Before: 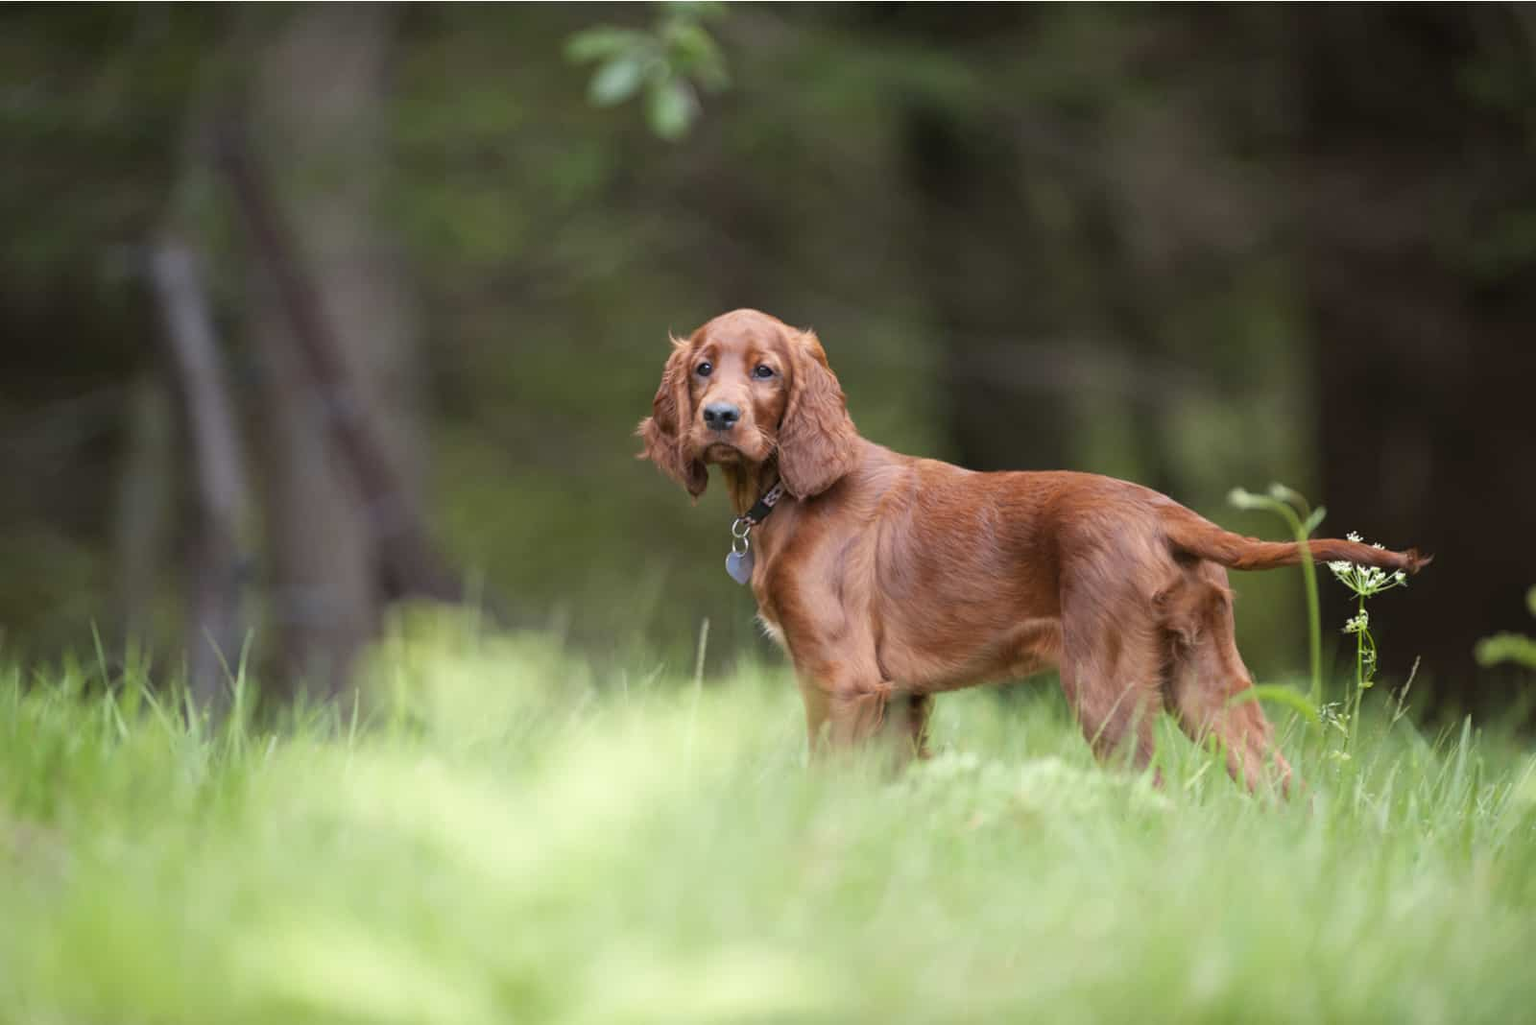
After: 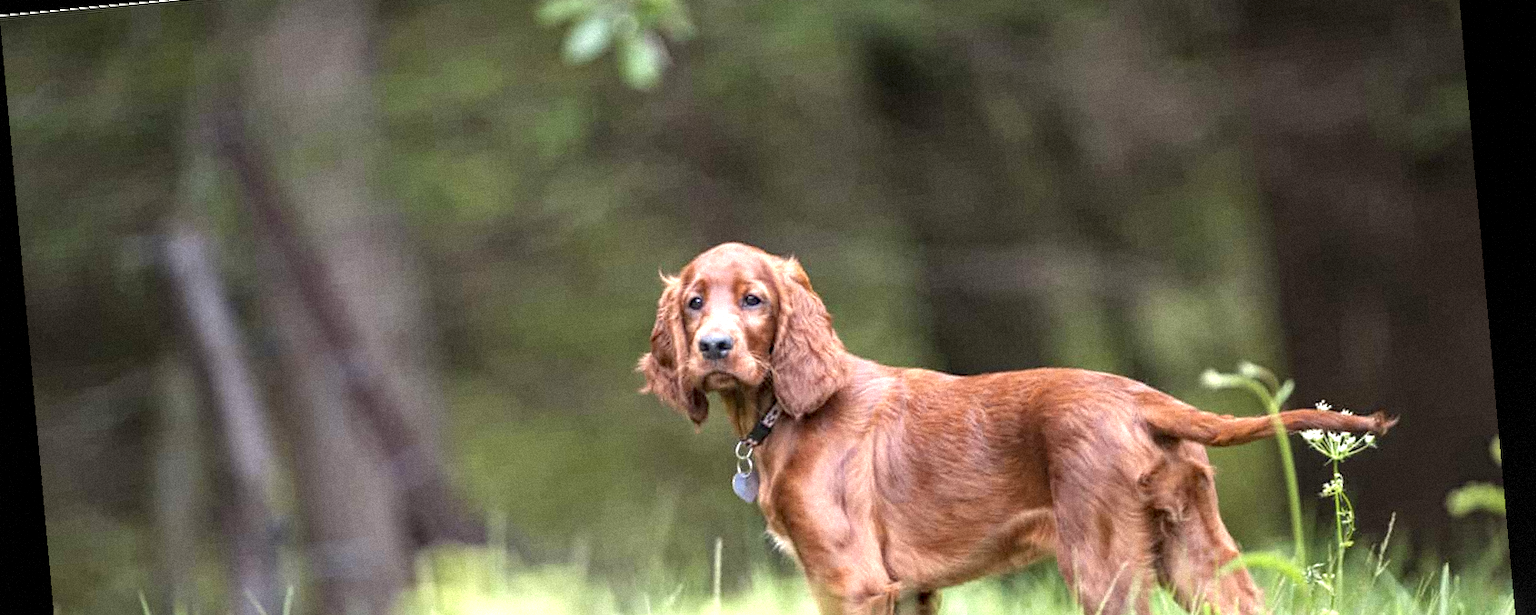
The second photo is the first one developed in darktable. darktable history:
haze removal: compatibility mode true, adaptive false
rotate and perspective: rotation -5.2°, automatic cropping off
grain: mid-tones bias 0%
crop and rotate: top 10.605%, bottom 33.274%
exposure: black level correction -0.001, exposure 0.9 EV, compensate exposure bias true, compensate highlight preservation false
local contrast: detail 130%
contrast brightness saturation: saturation -0.1
